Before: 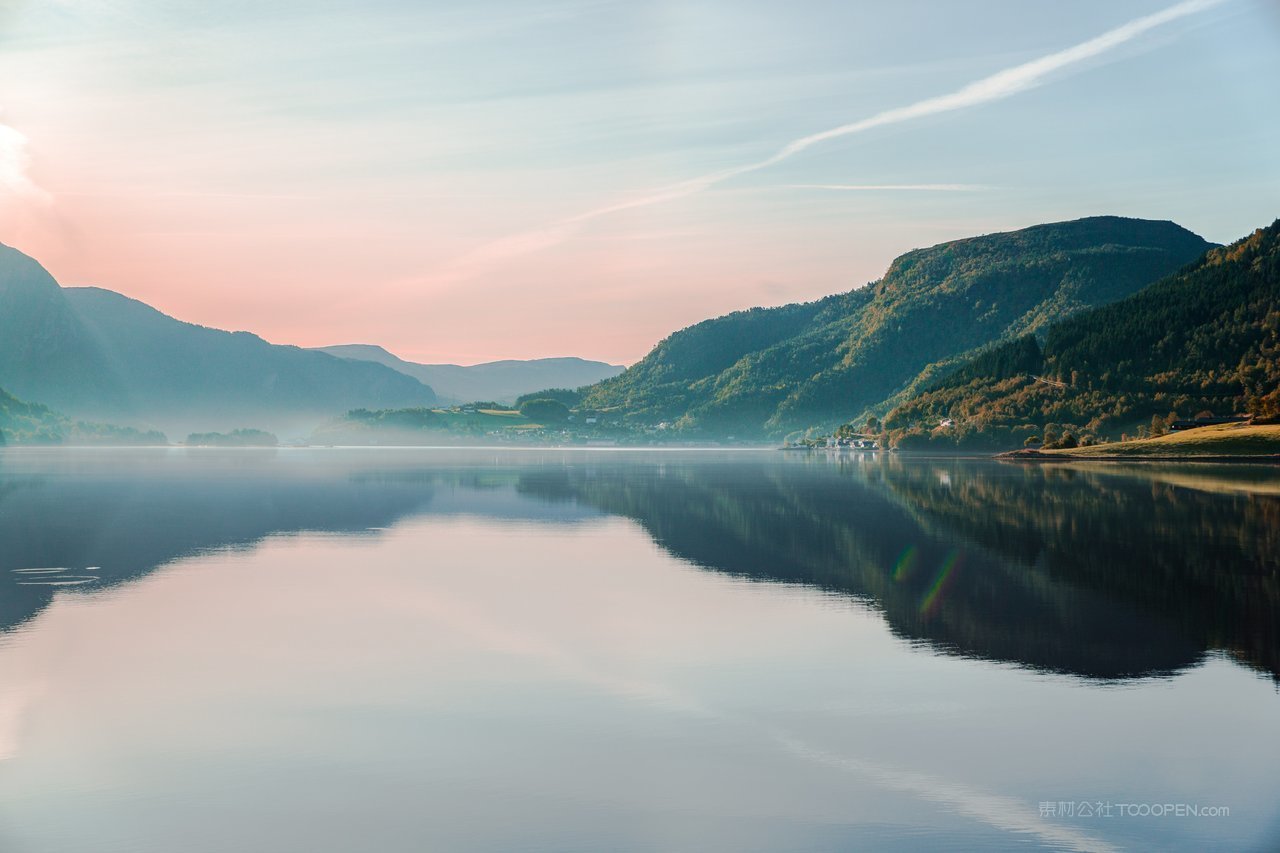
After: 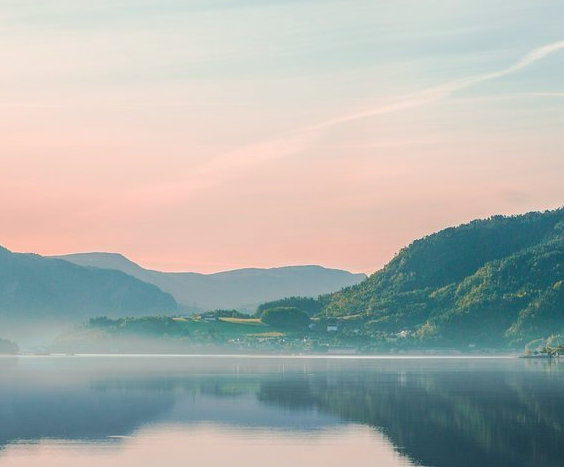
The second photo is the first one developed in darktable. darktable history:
crop: left 20.248%, top 10.86%, right 35.675%, bottom 34.321%
color correction: highlights a* 0.816, highlights b* 2.78, saturation 1.1
